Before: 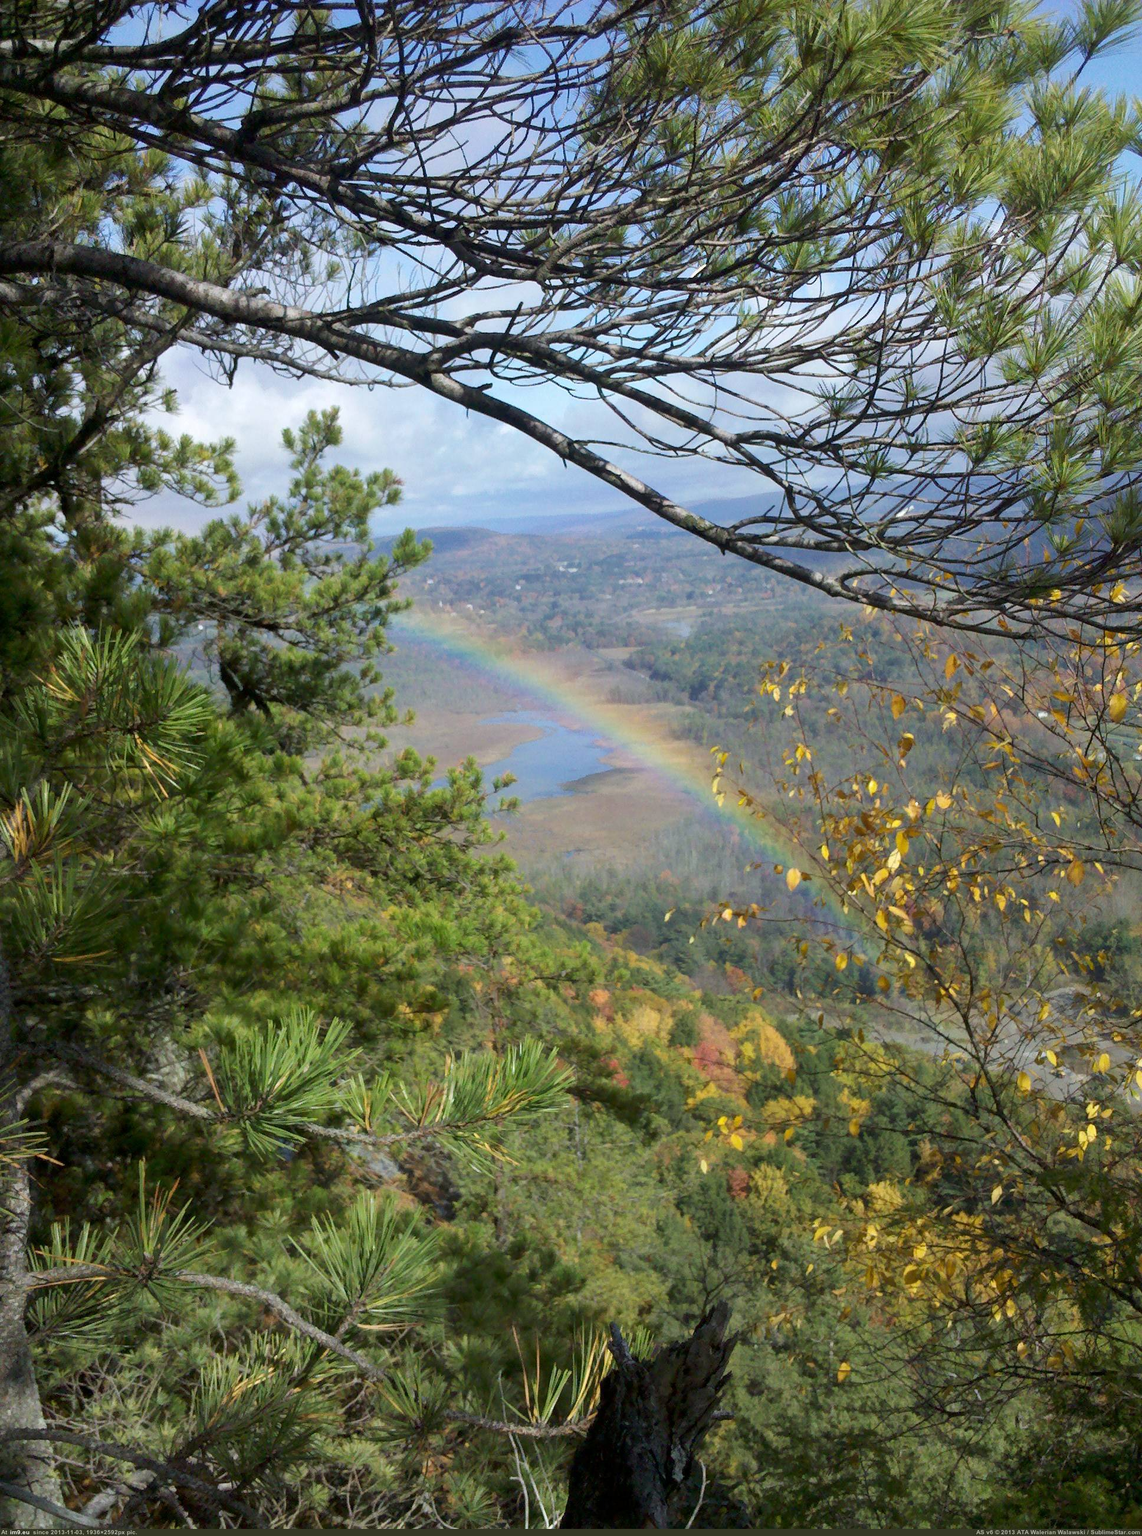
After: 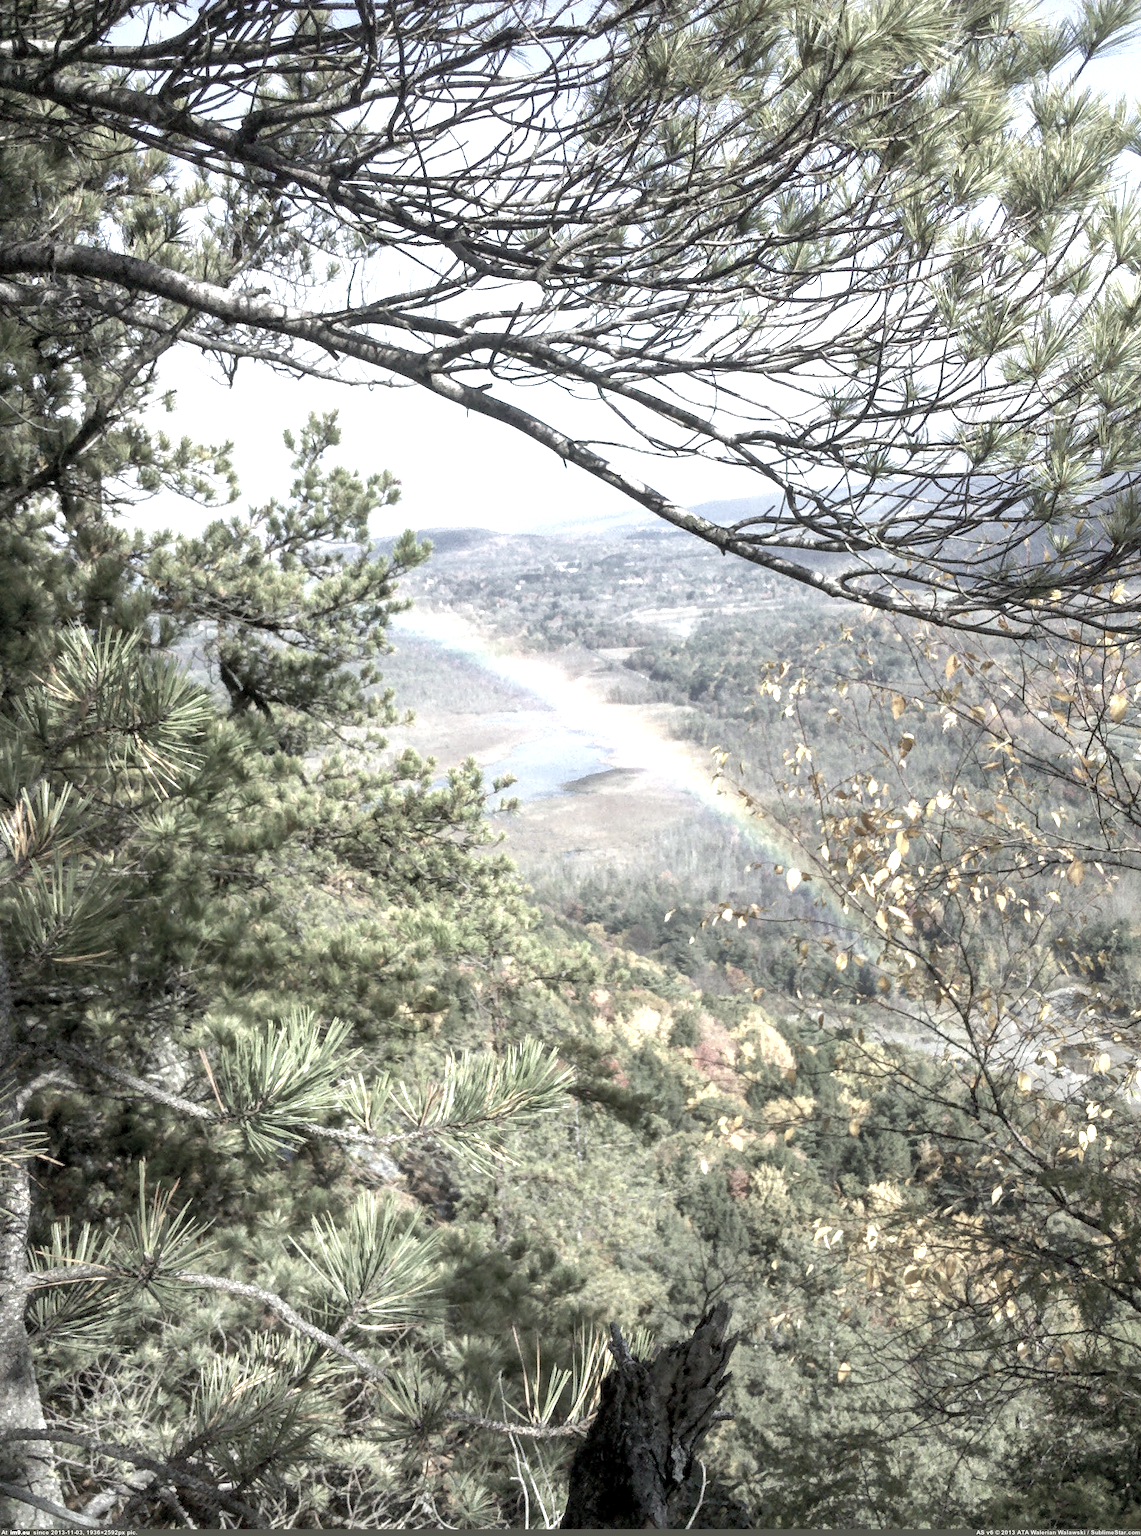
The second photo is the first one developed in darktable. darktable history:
color correction: saturation 0.3
exposure: black level correction 0, exposure 1.45 EV, compensate exposure bias true, compensate highlight preservation false
shadows and highlights: shadows 25, white point adjustment -3, highlights -30
local contrast: on, module defaults
